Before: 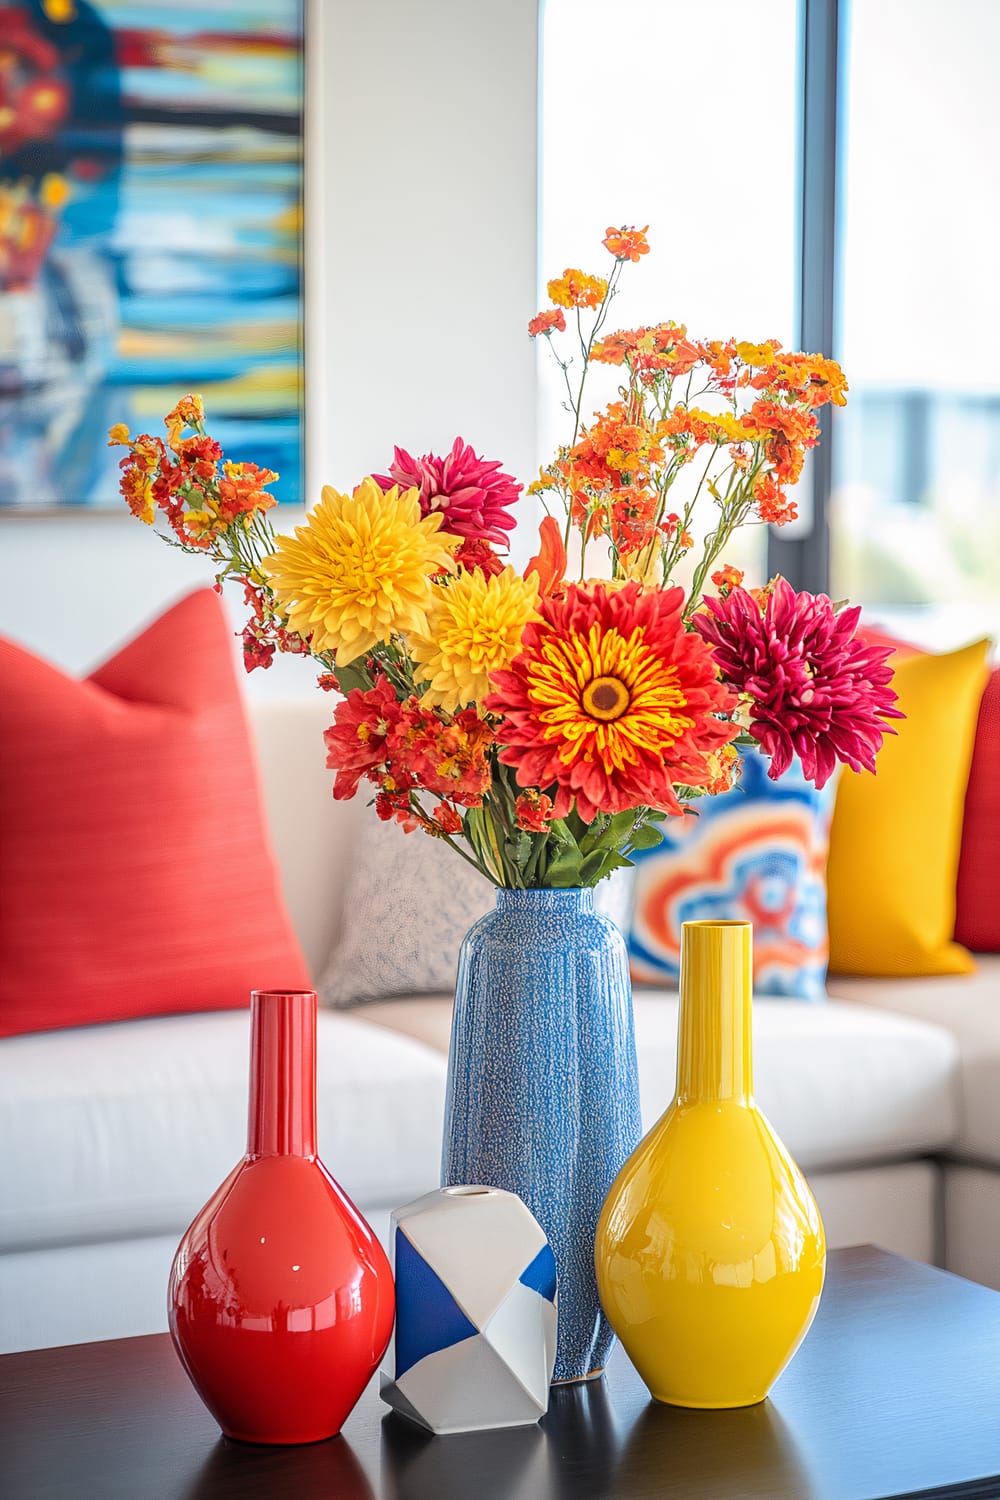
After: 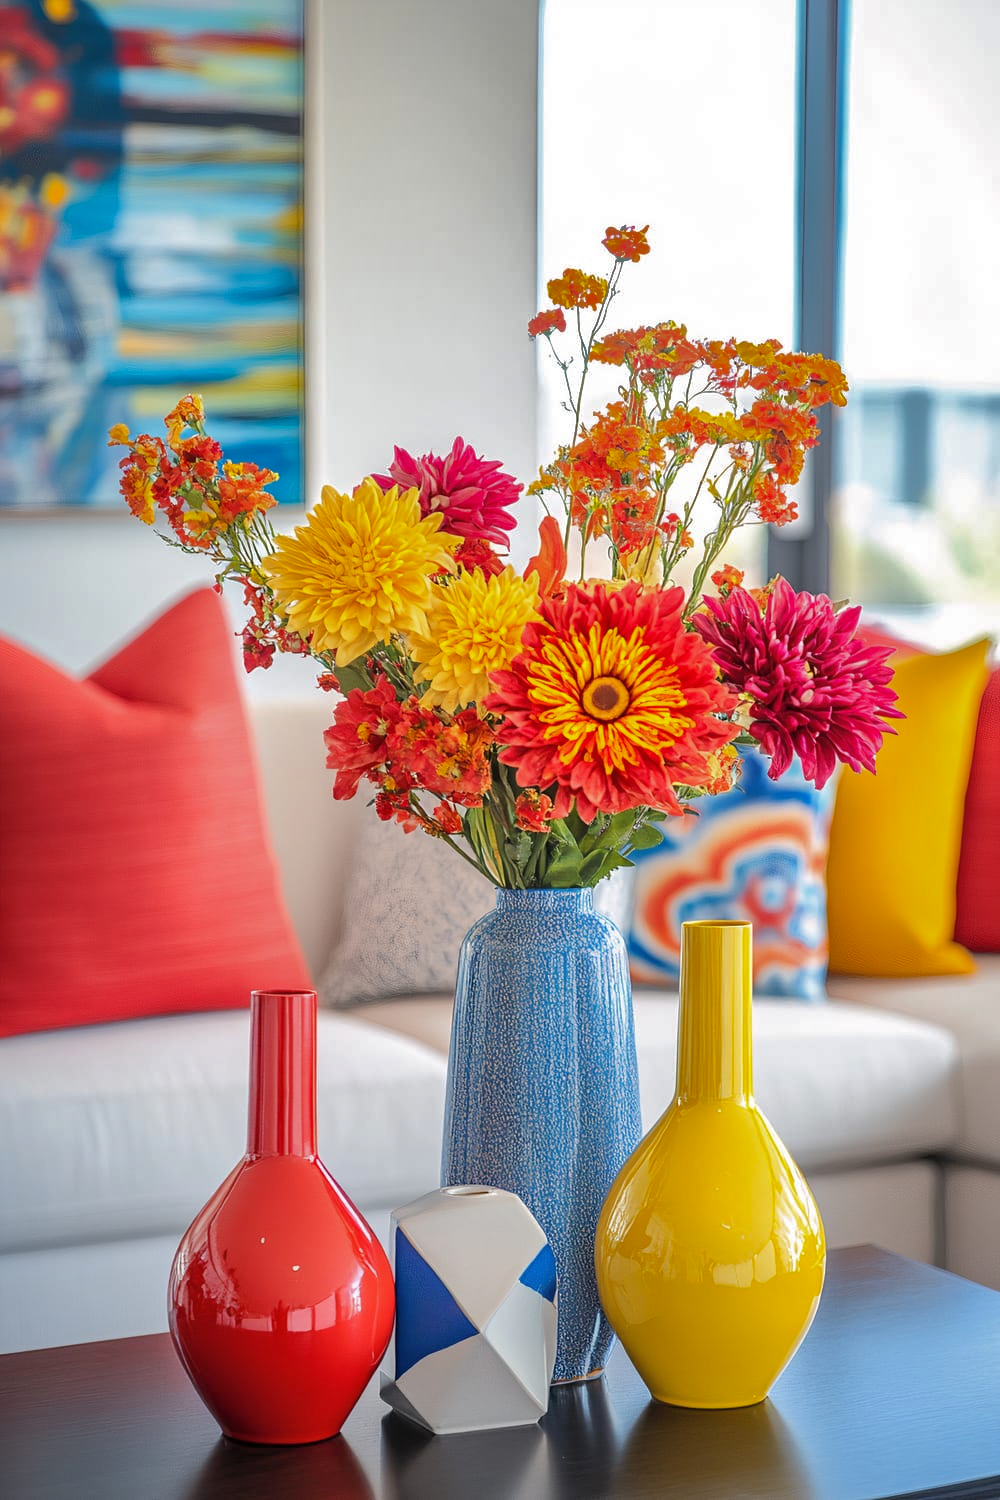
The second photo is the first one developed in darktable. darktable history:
tone equalizer: edges refinement/feathering 500, mask exposure compensation -1.57 EV, preserve details no
shadows and highlights: shadows 40.22, highlights -59.91
